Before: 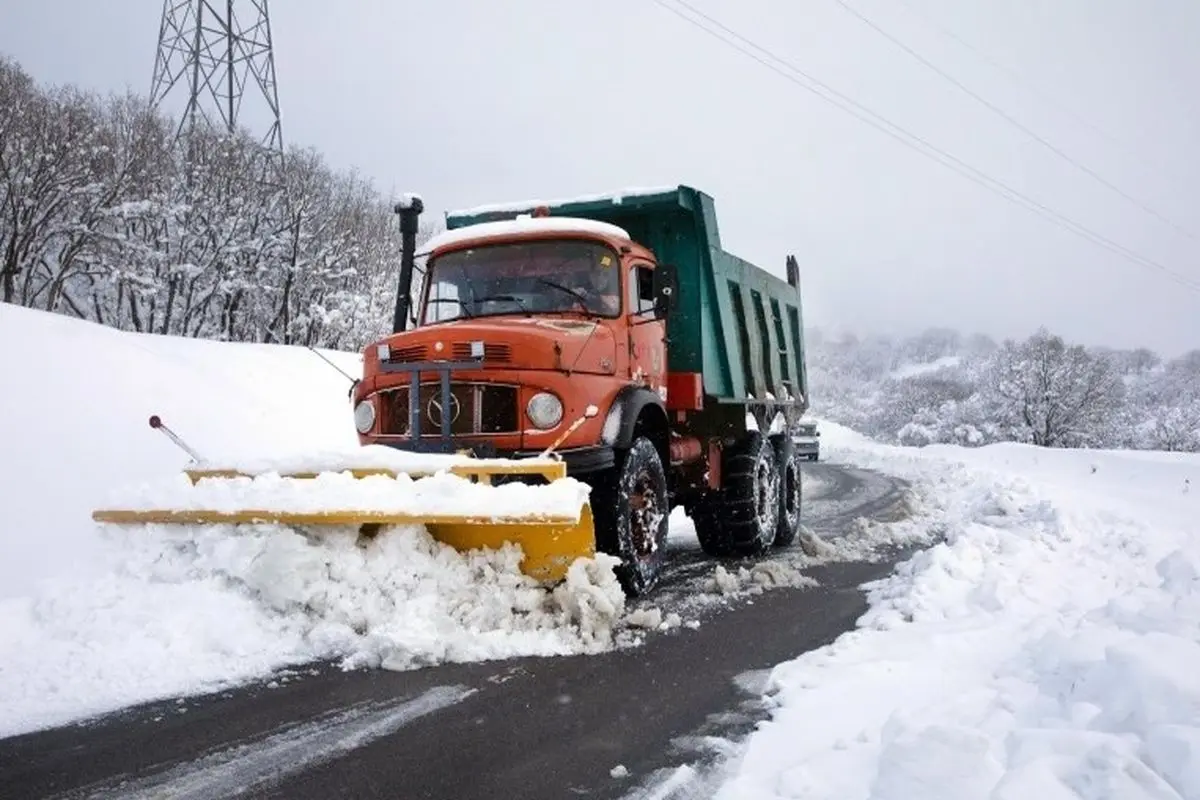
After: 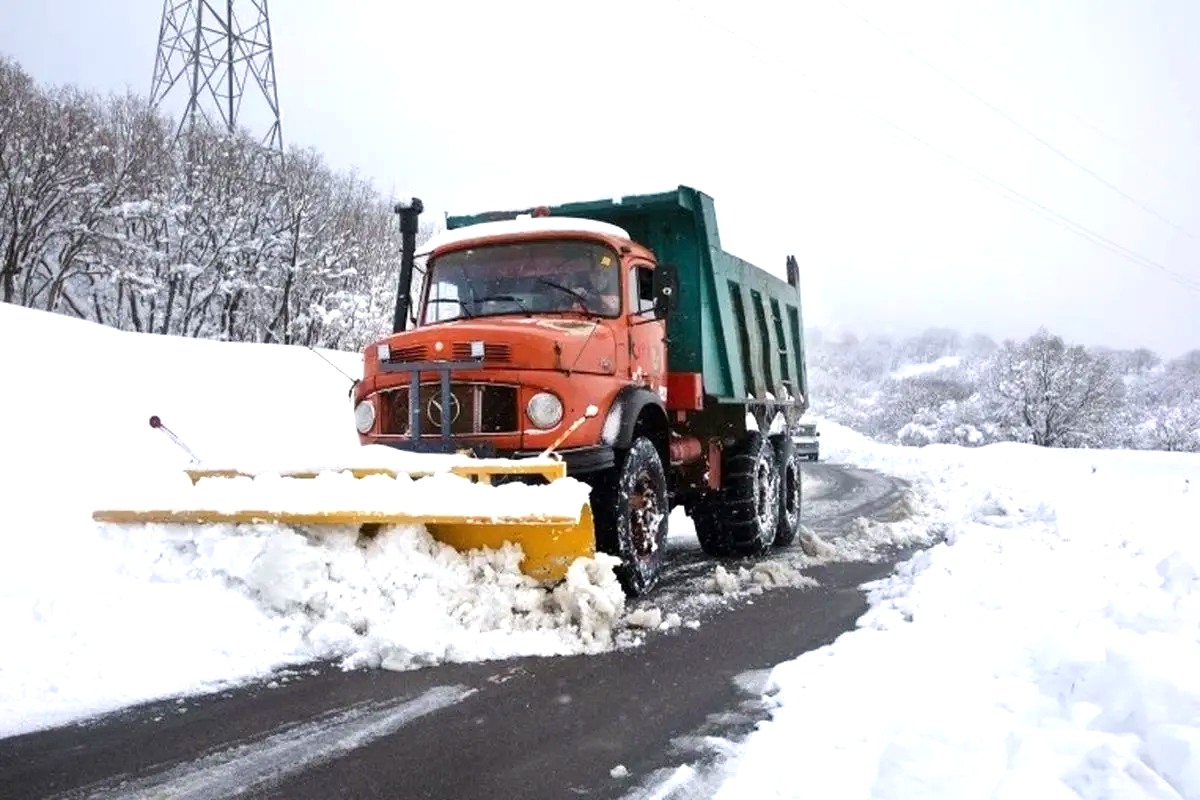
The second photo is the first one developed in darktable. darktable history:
exposure: exposure 0.51 EV, compensate exposure bias true, compensate highlight preservation false
